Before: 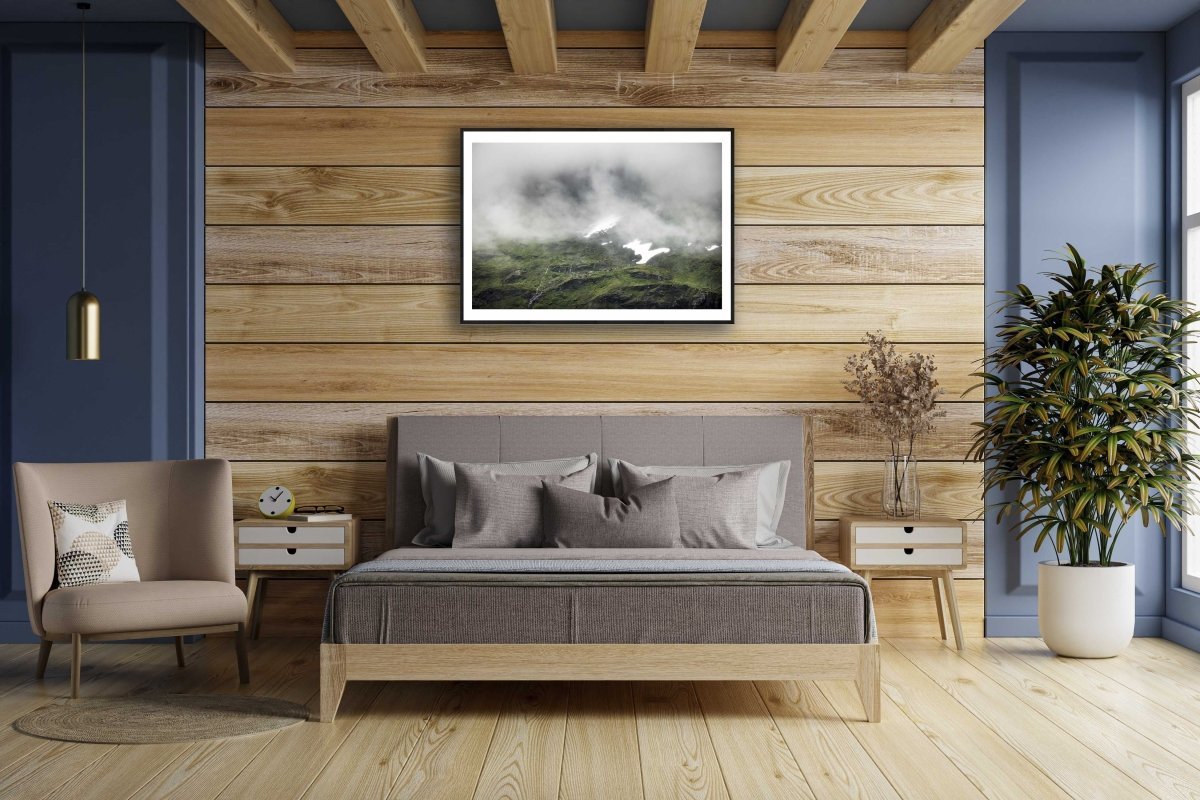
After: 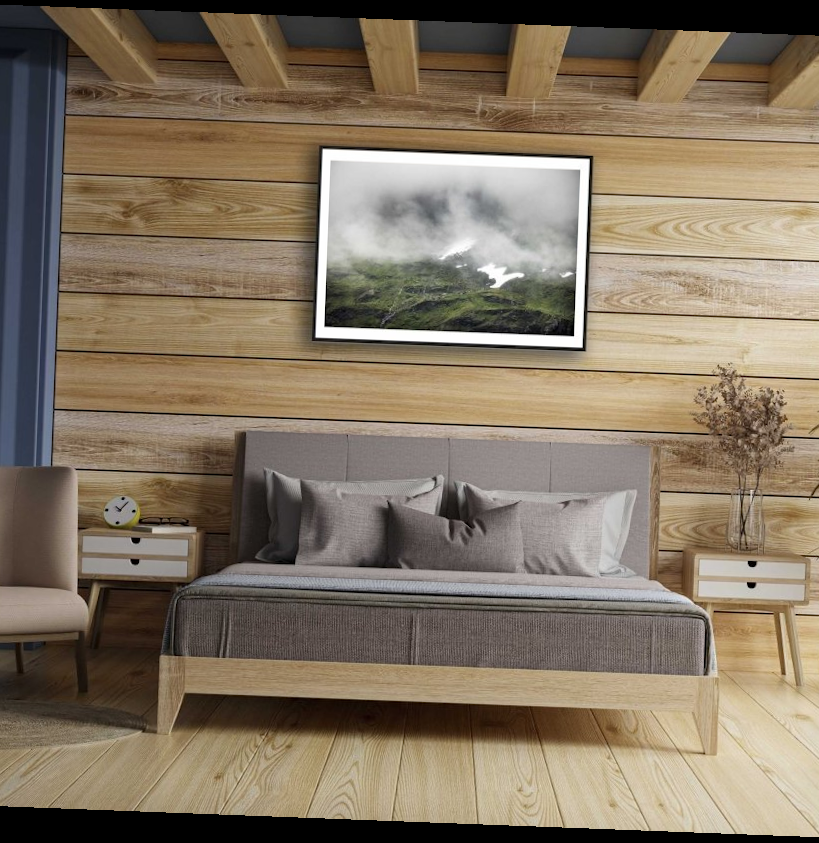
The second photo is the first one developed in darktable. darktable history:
crop and rotate: left 13.537%, right 19.796%
rotate and perspective: rotation 2.17°, automatic cropping off
